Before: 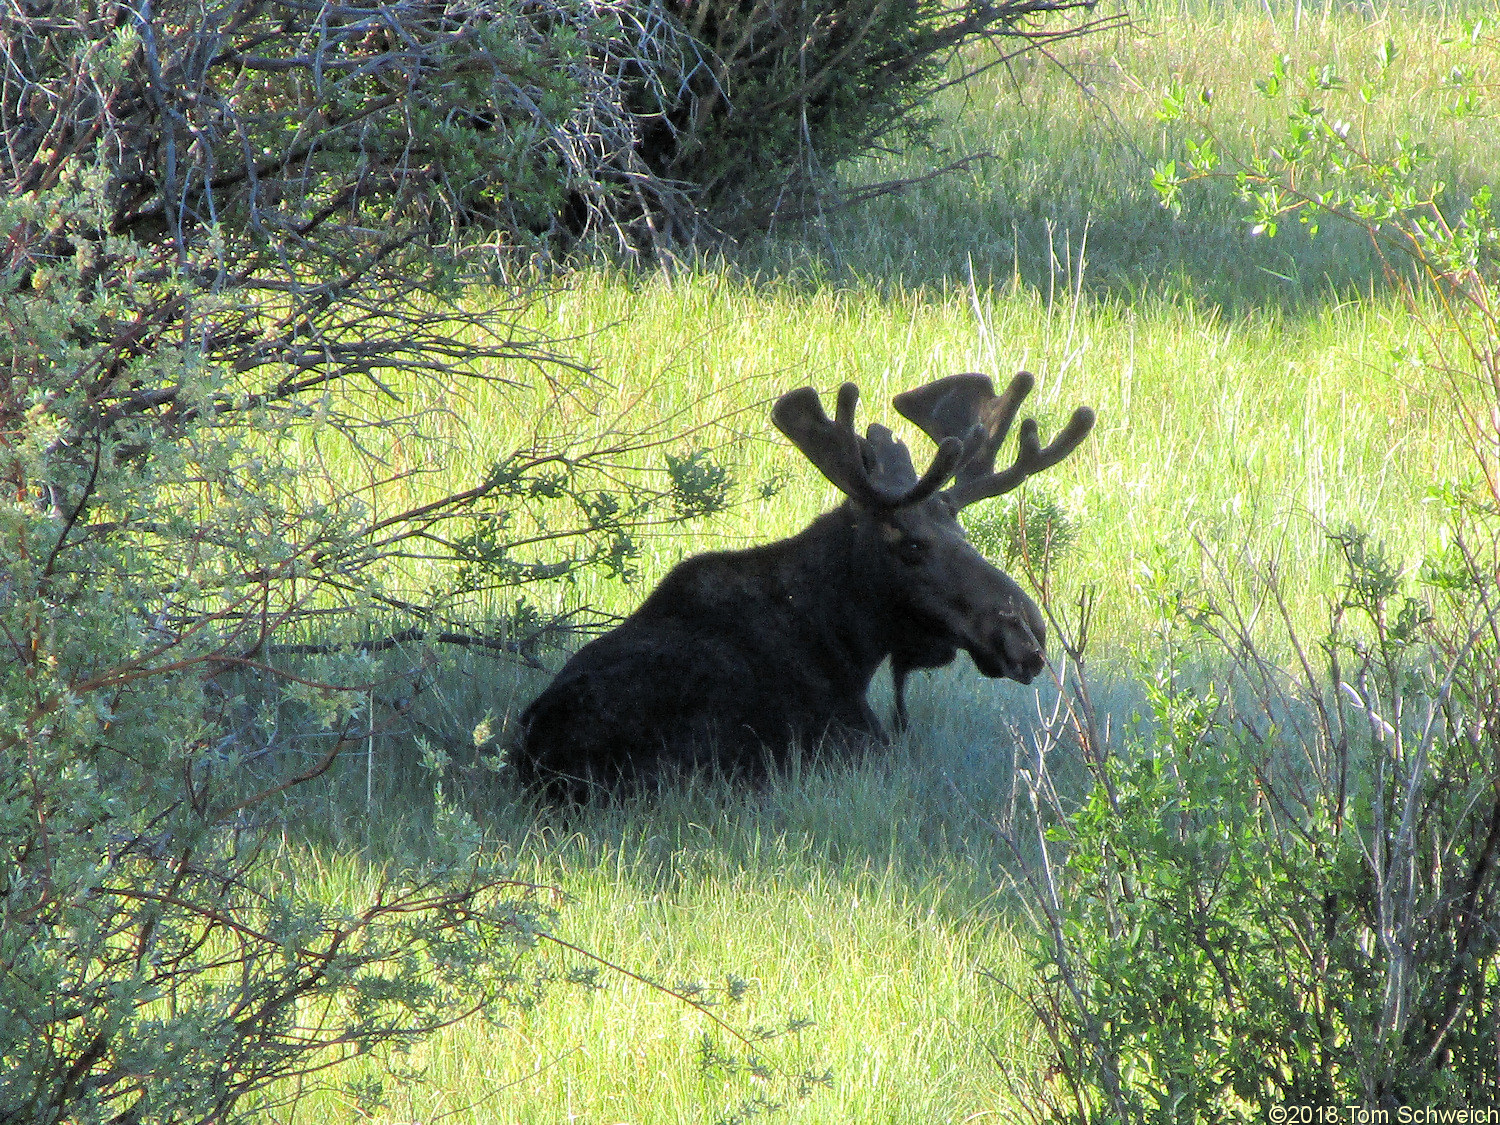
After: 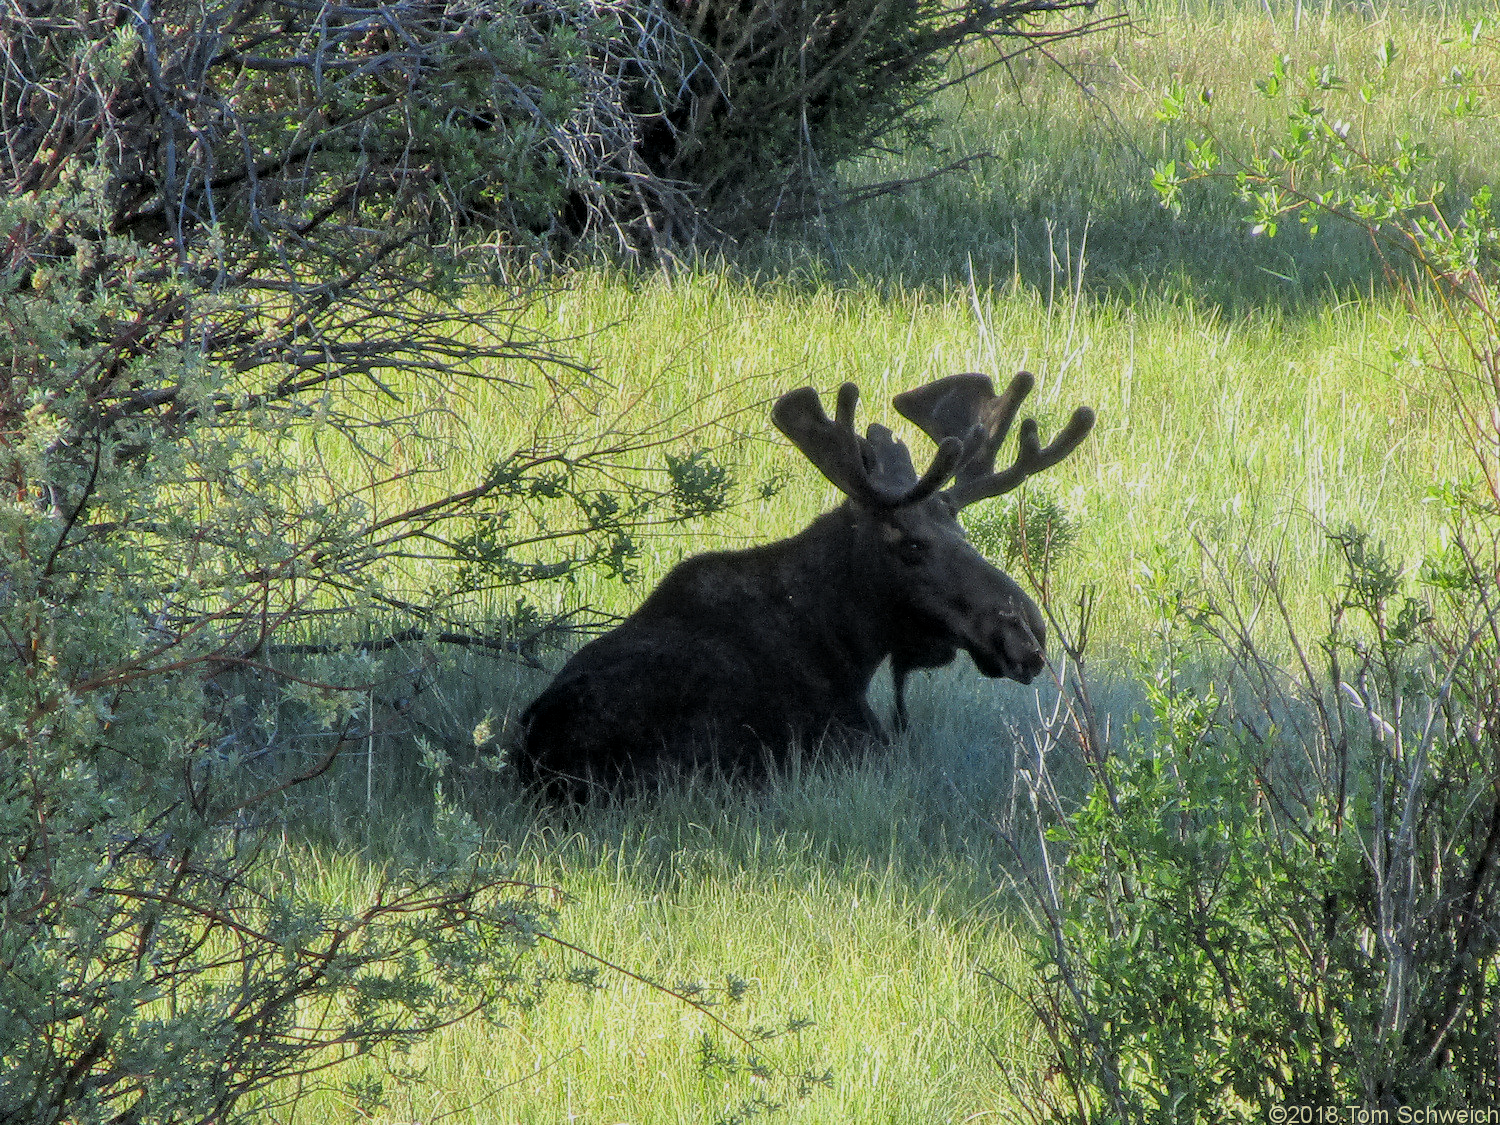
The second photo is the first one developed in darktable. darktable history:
contrast equalizer: octaves 7, y [[0.5 ×6], [0.5 ×6], [0.5 ×6], [0 ×6], [0, 0, 0, 0.581, 0.011, 0]]
local contrast: on, module defaults
exposure: exposure -0.488 EV, compensate highlight preservation false
